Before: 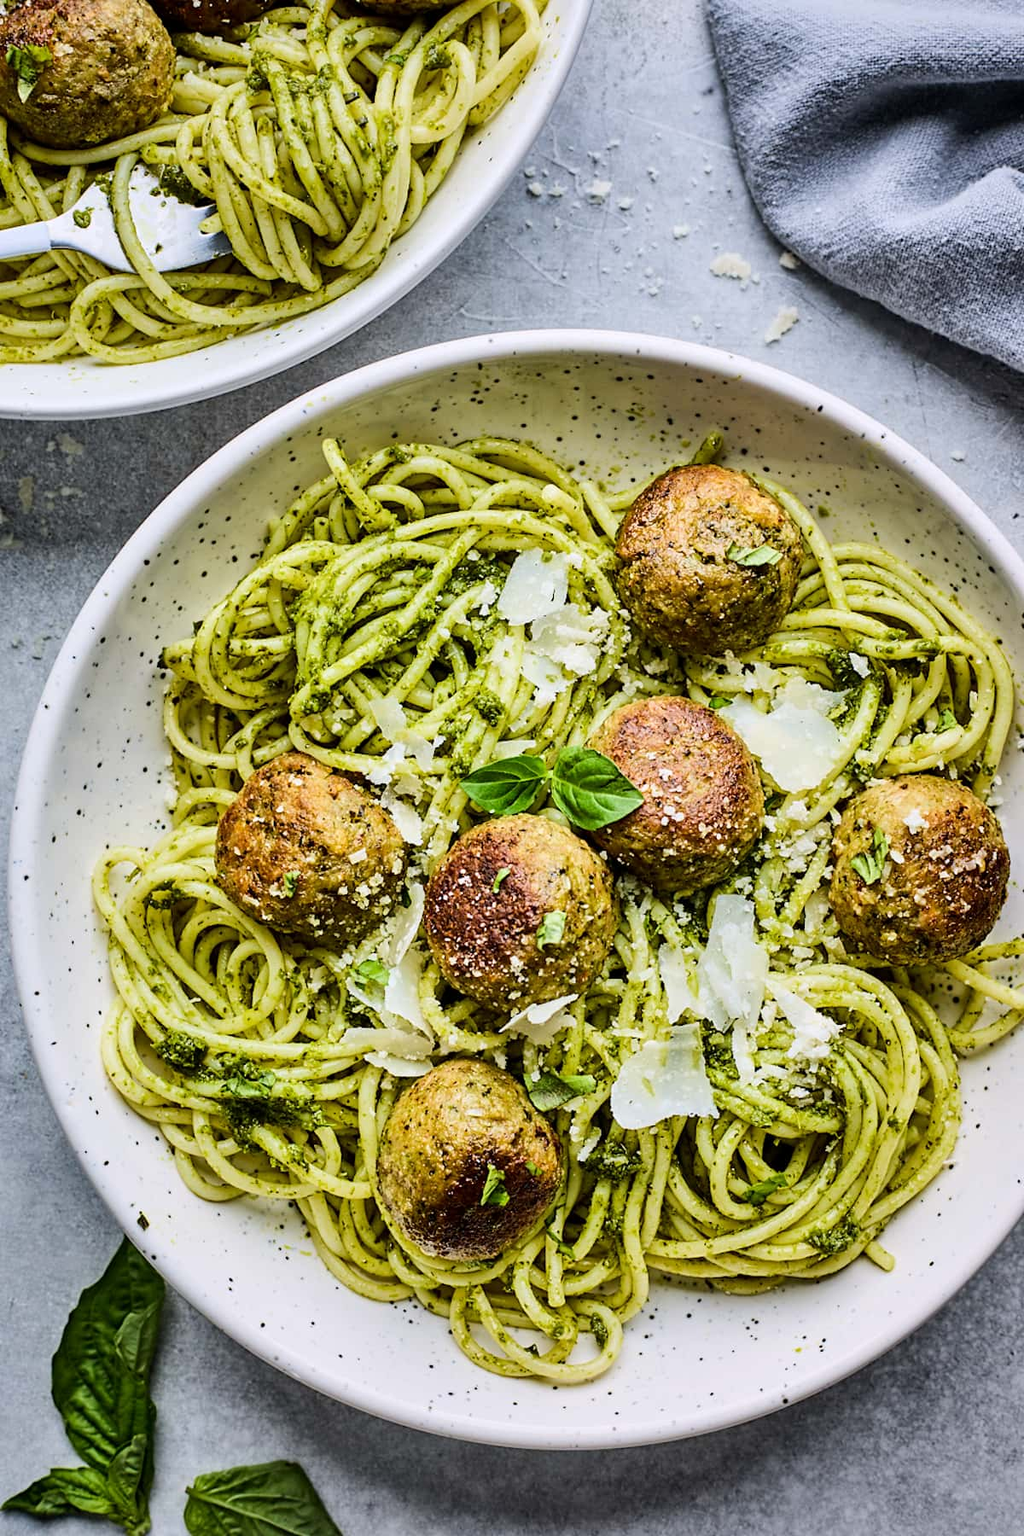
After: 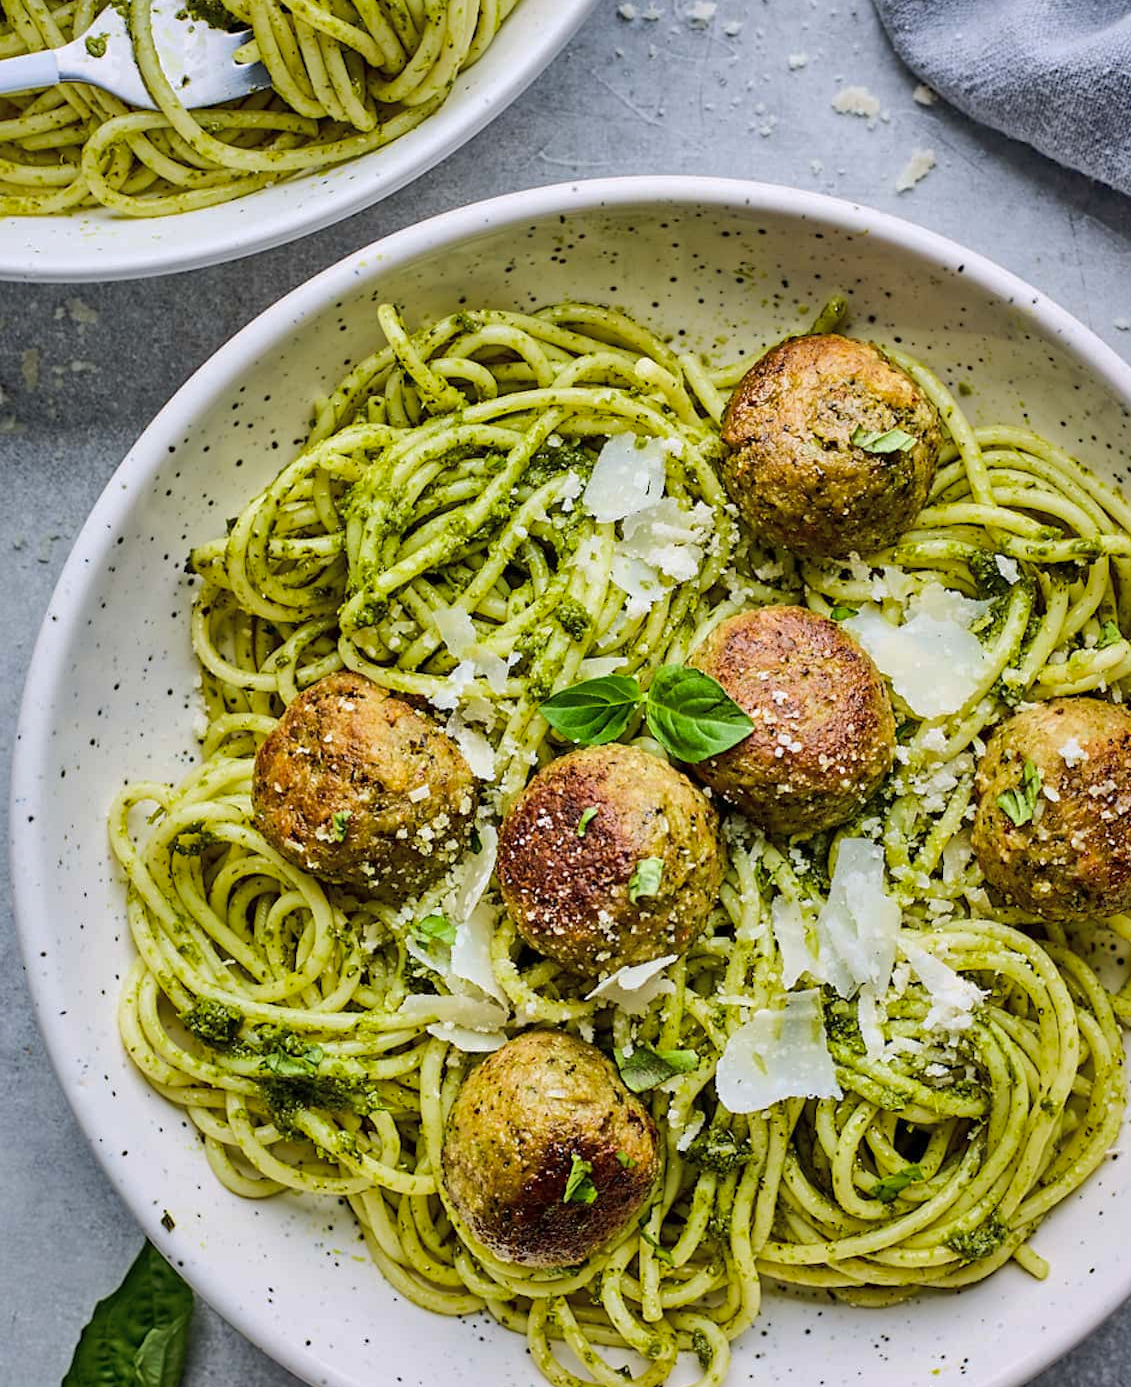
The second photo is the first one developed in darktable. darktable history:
shadows and highlights: on, module defaults
crop and rotate: angle 0.03°, top 11.643%, right 5.651%, bottom 11.189%
